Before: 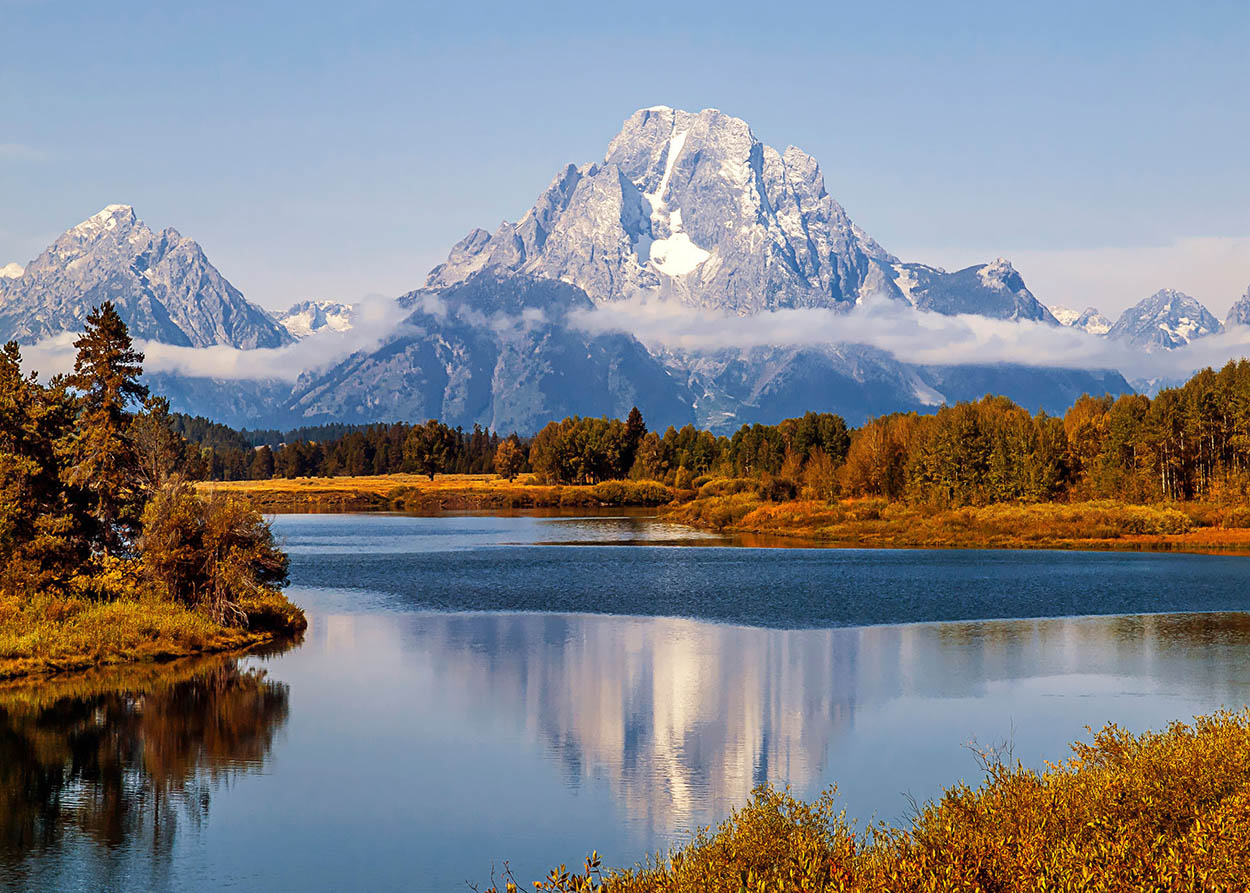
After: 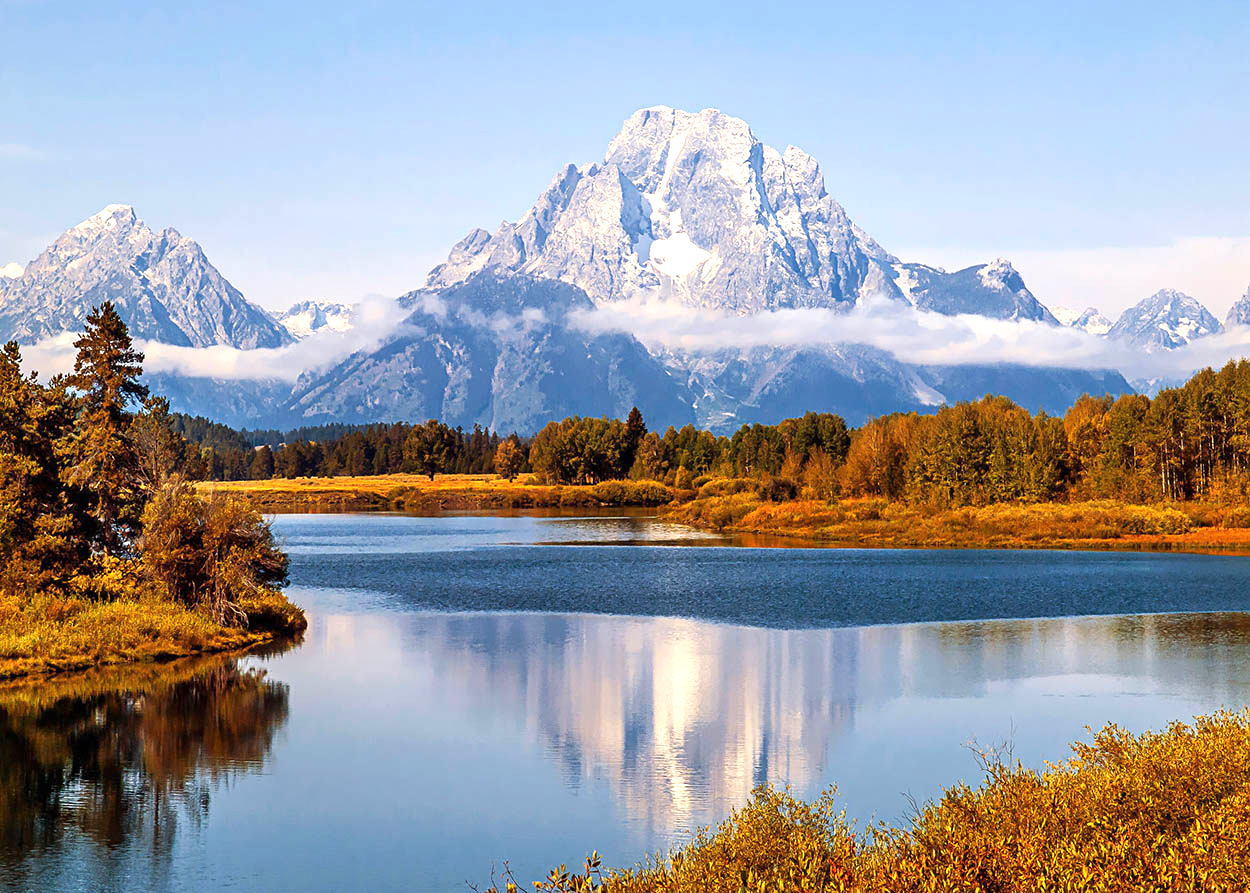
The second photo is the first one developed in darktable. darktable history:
exposure: exposure 0.582 EV, compensate exposure bias true, compensate highlight preservation false
